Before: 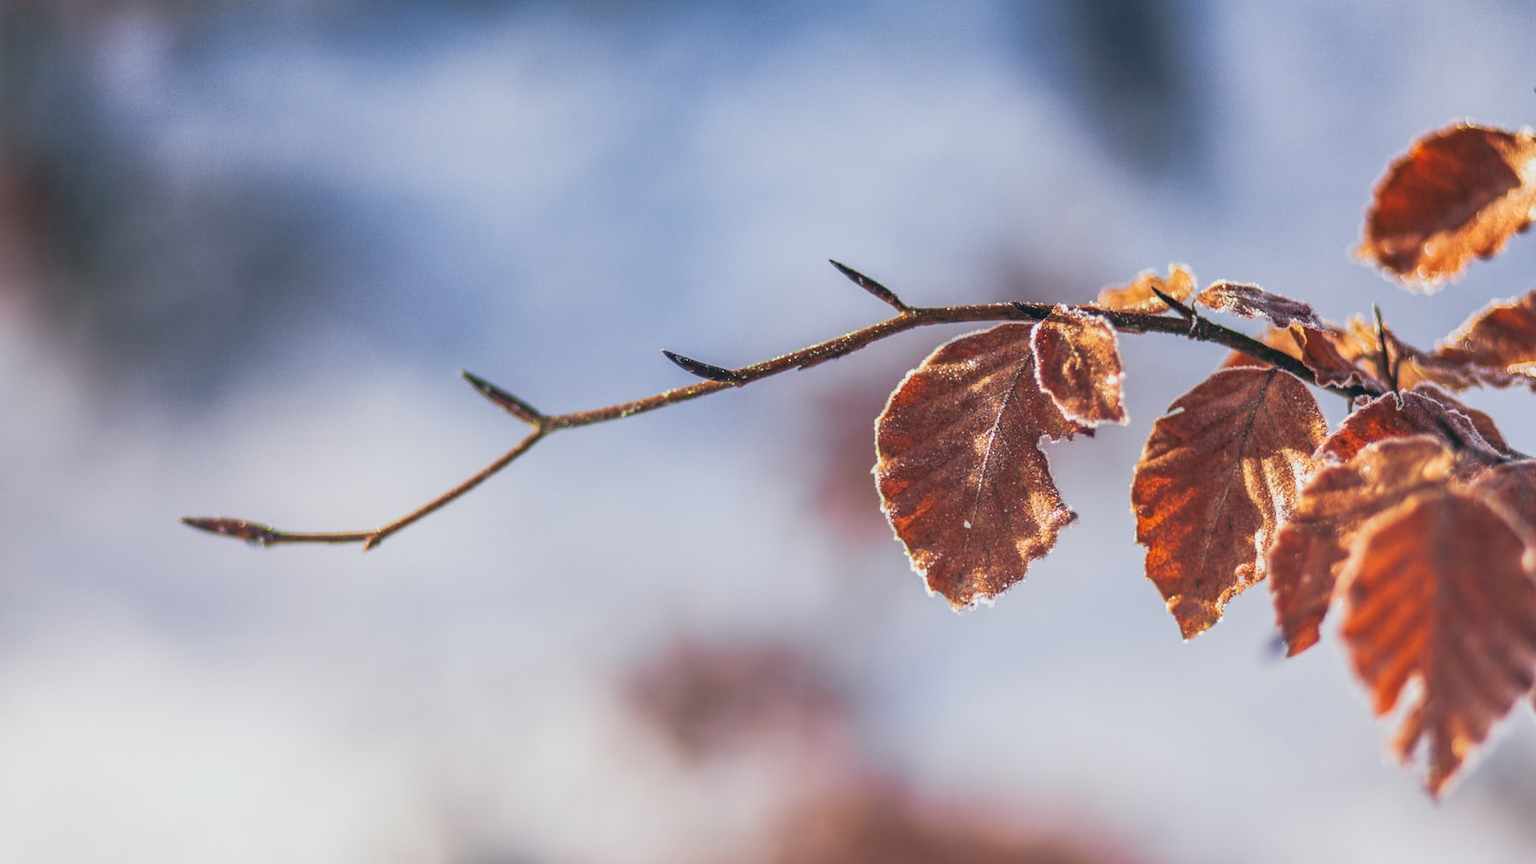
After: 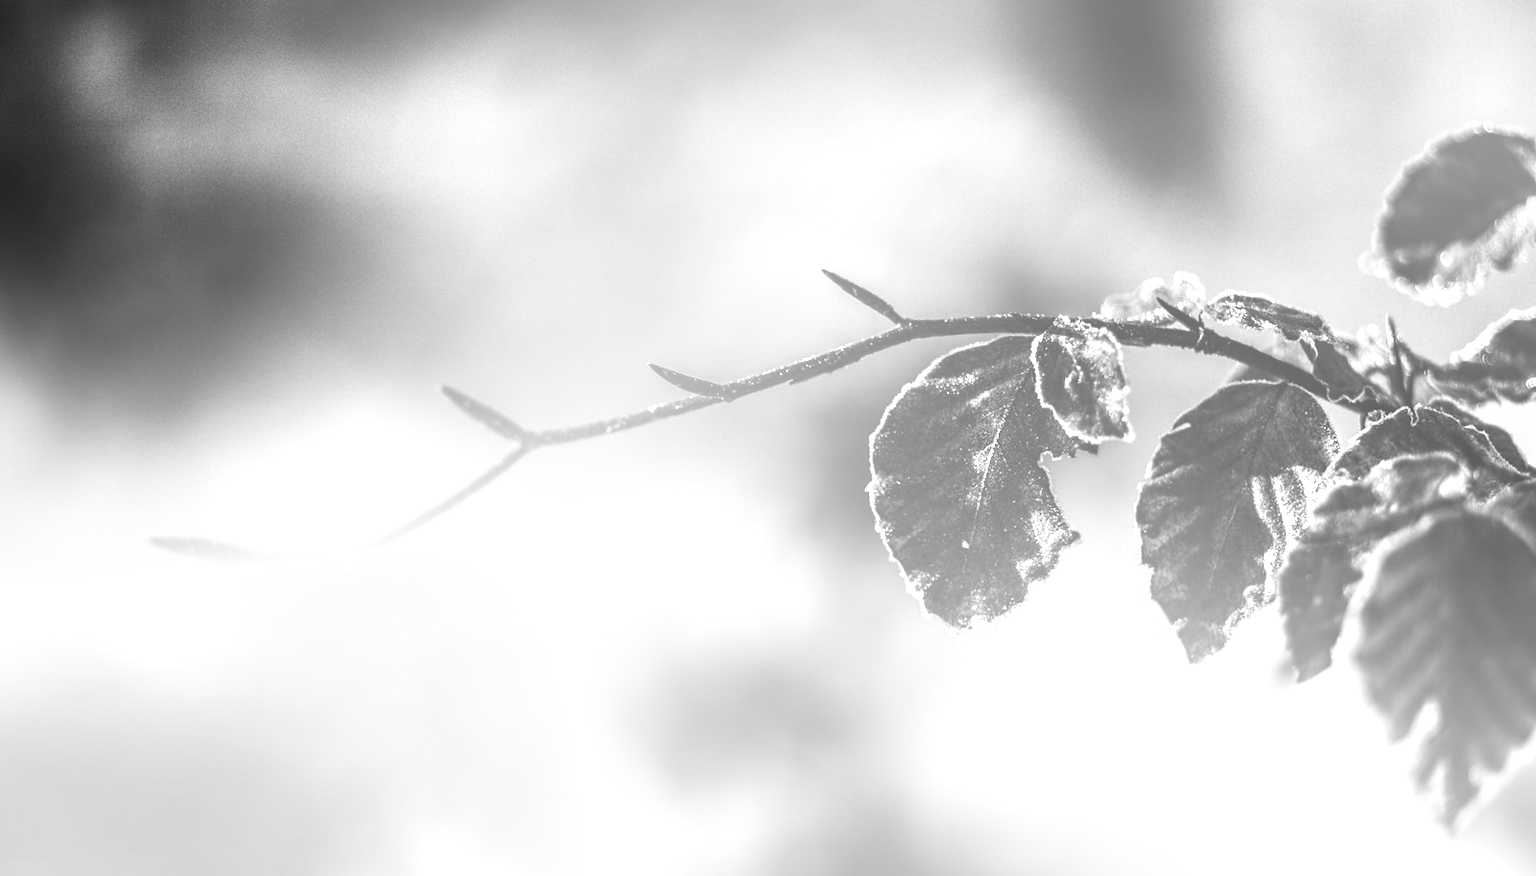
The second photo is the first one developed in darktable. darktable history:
contrast brightness saturation: contrast -0.03, brightness -0.59, saturation -1
color balance rgb: shadows lift › luminance -41.13%, shadows lift › chroma 14.13%, shadows lift › hue 260°, power › luminance -3.76%, power › chroma 0.56%, power › hue 40.37°, highlights gain › luminance 16.81%, highlights gain › chroma 2.94%, highlights gain › hue 260°, global offset › luminance -0.29%, global offset › chroma 0.31%, global offset › hue 260°, perceptual saturation grading › global saturation 20%, perceptual saturation grading › highlights -13.92%, perceptual saturation grading › shadows 50%
crop and rotate: left 2.536%, right 1.107%, bottom 2.246%
bloom: size 40%
exposure: exposure 0.74 EV, compensate highlight preservation false
